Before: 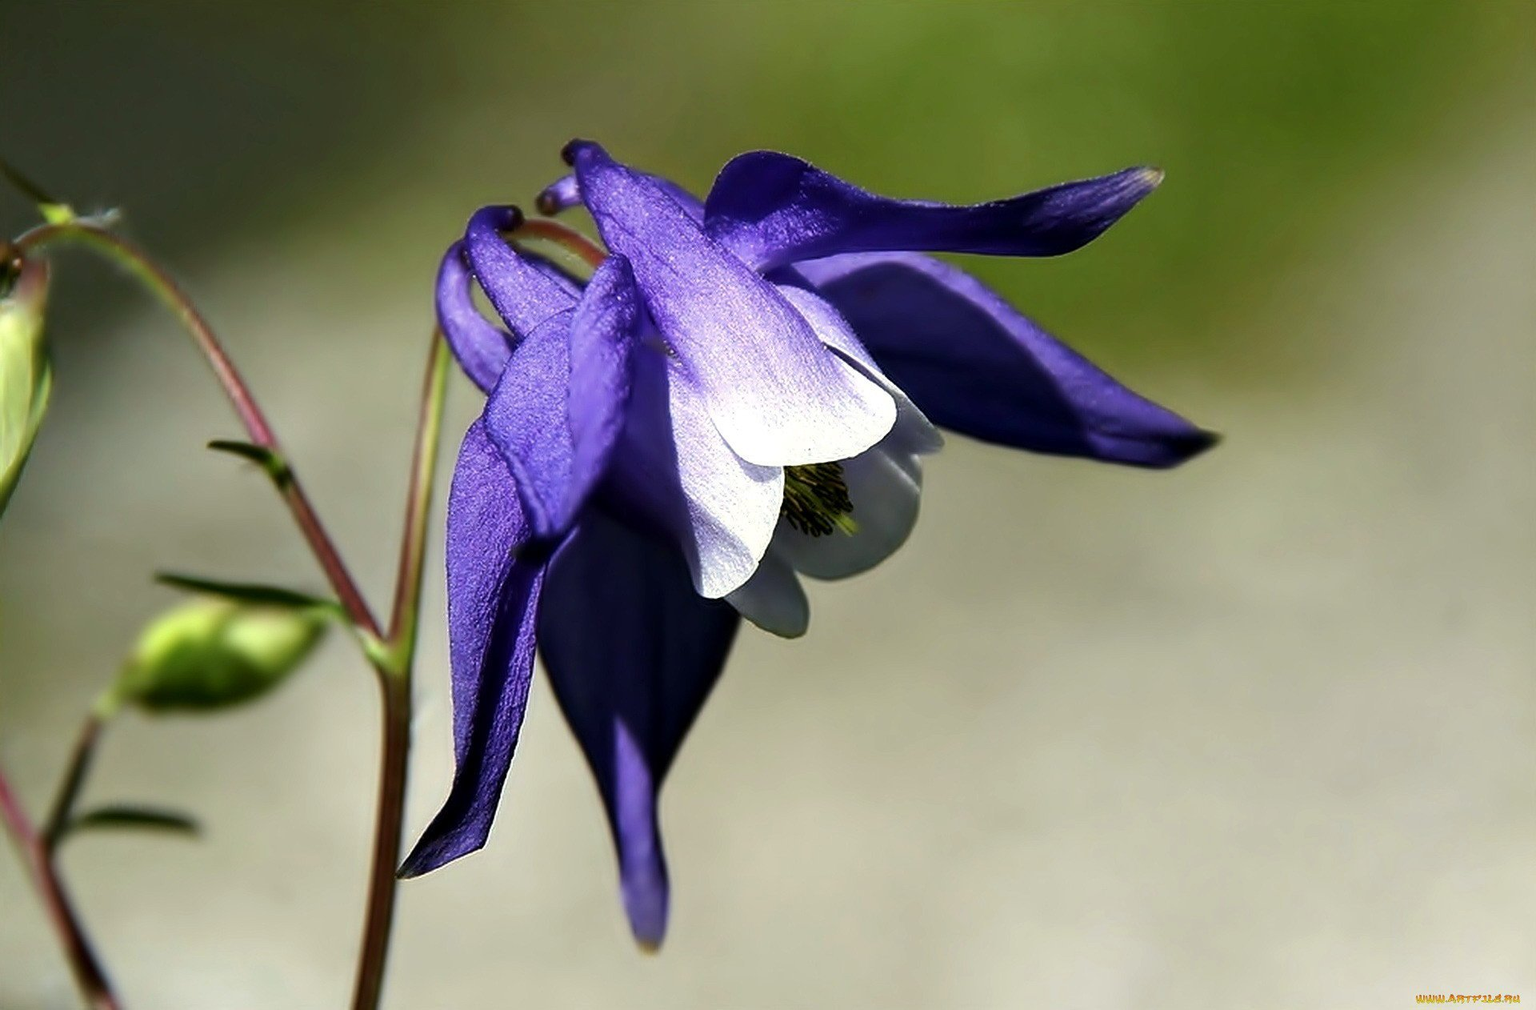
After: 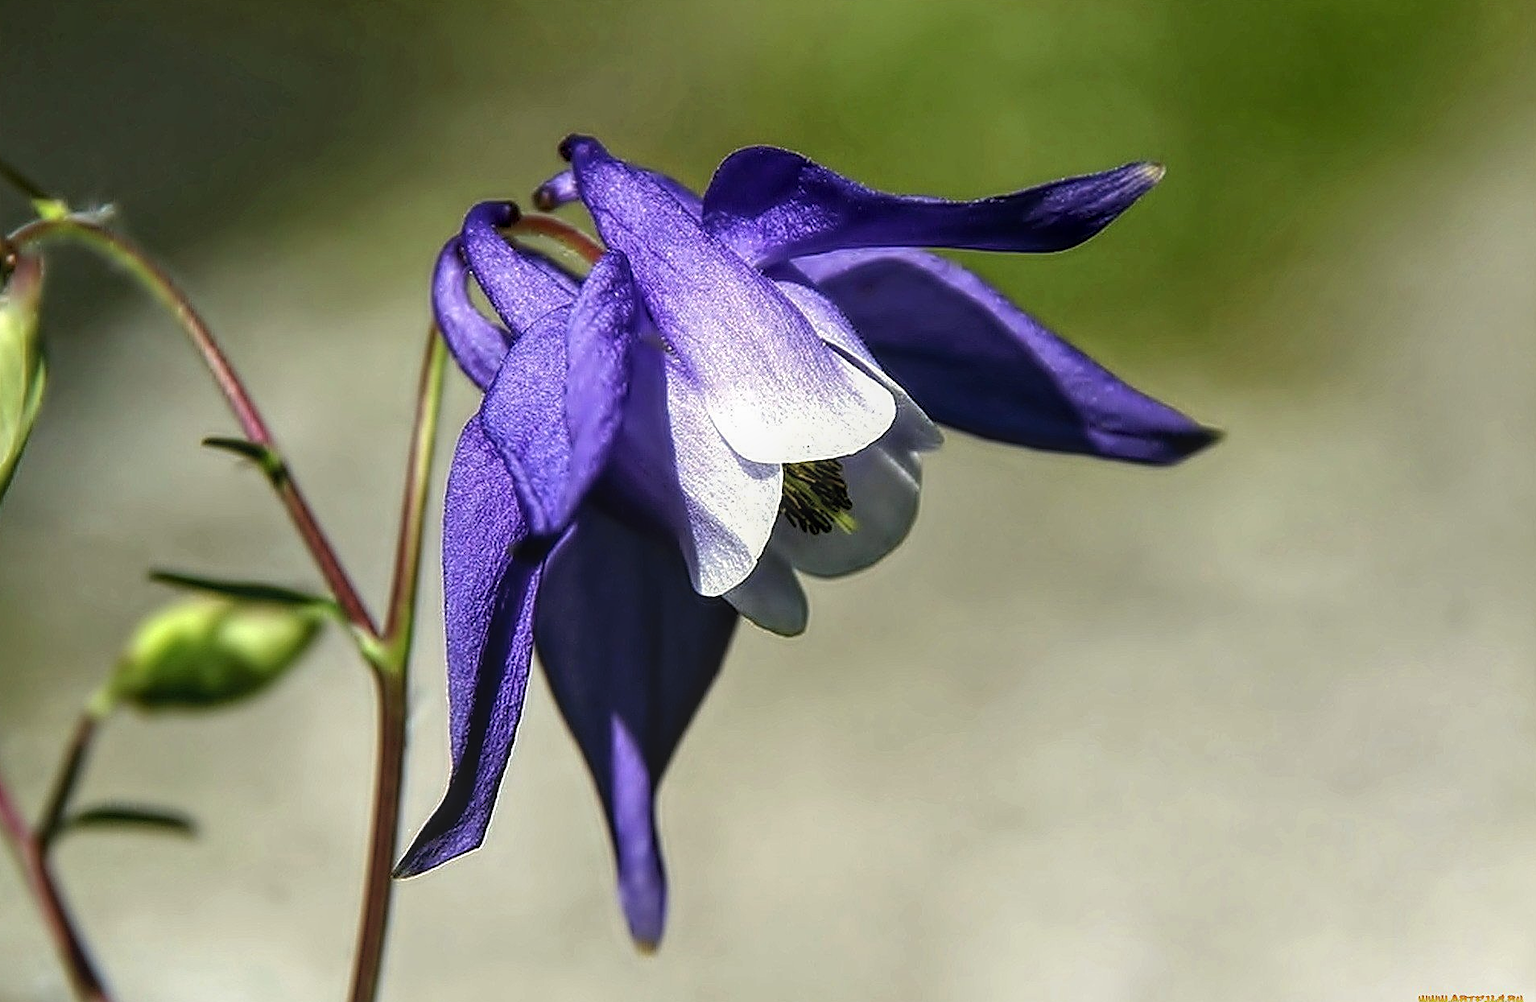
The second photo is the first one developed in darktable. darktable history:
crop: left 0.446%, top 0.586%, right 0.164%, bottom 0.728%
local contrast: highlights 75%, shadows 55%, detail 176%, midtone range 0.213
sharpen: on, module defaults
